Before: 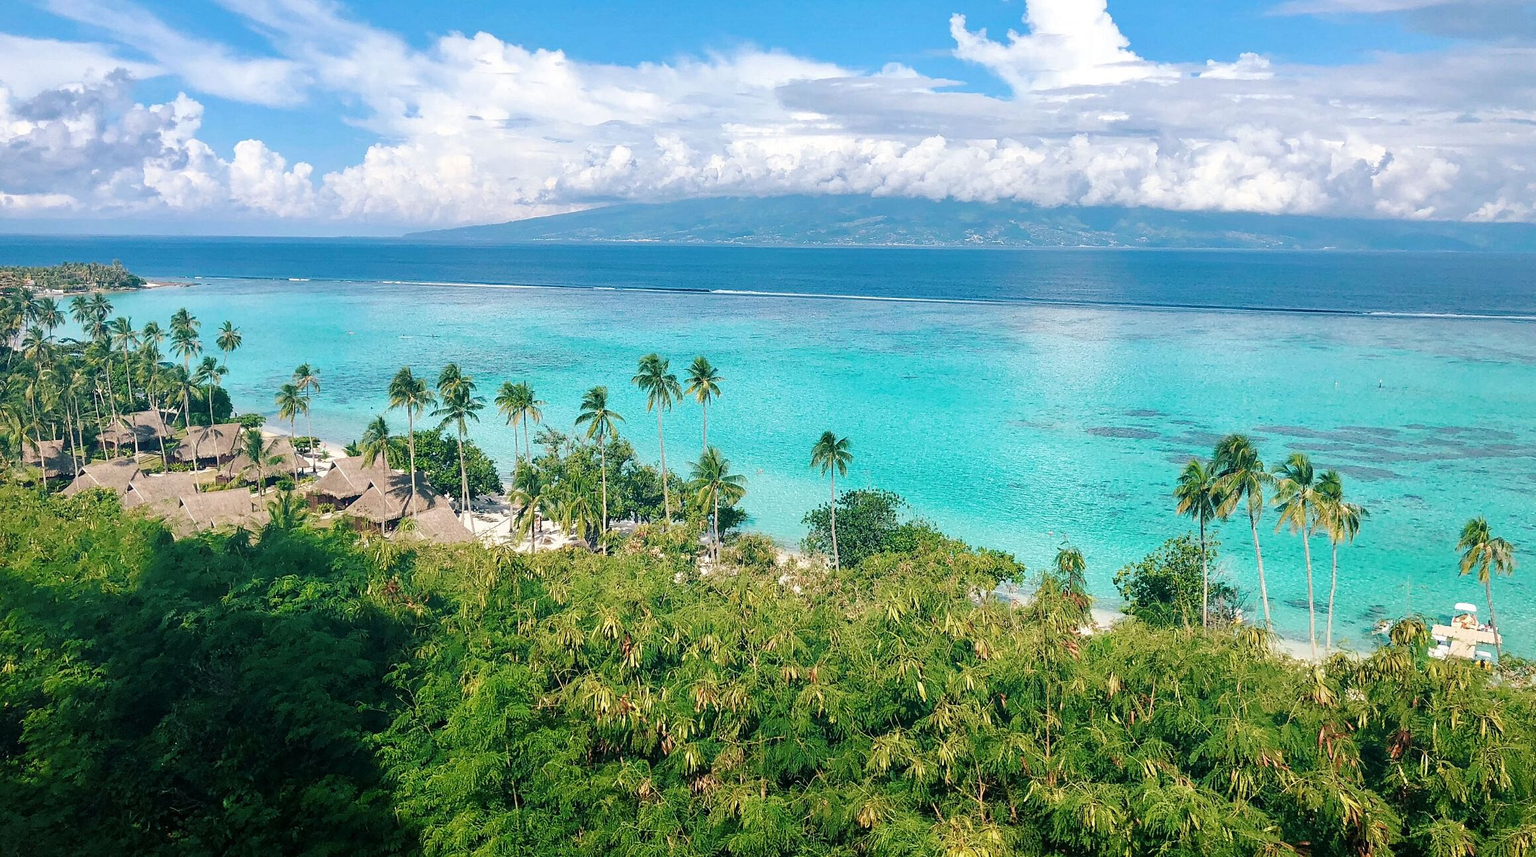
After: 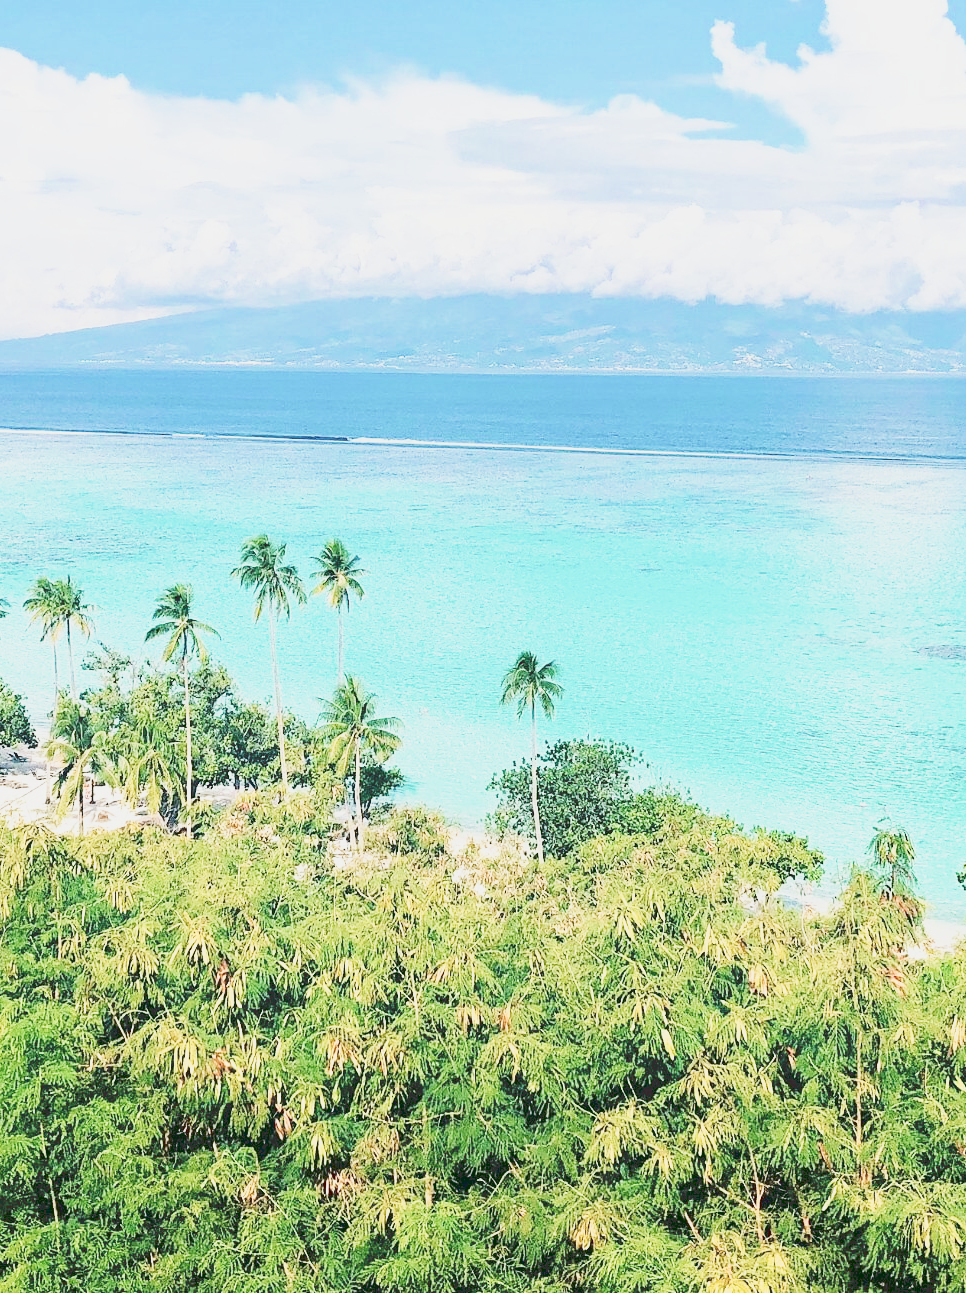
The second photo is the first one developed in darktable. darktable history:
crop: left 31.229%, right 27.105%
haze removal: compatibility mode true, adaptive false
filmic rgb: black relative exposure -6.15 EV, white relative exposure 6.96 EV, hardness 2.23, color science v6 (2022)
tone curve: curves: ch0 [(0, 0) (0.003, 0.195) (0.011, 0.161) (0.025, 0.21) (0.044, 0.24) (0.069, 0.254) (0.1, 0.283) (0.136, 0.347) (0.177, 0.412) (0.224, 0.455) (0.277, 0.531) (0.335, 0.606) (0.399, 0.679) (0.468, 0.748) (0.543, 0.814) (0.623, 0.876) (0.709, 0.927) (0.801, 0.949) (0.898, 0.962) (1, 1)], preserve colors none
